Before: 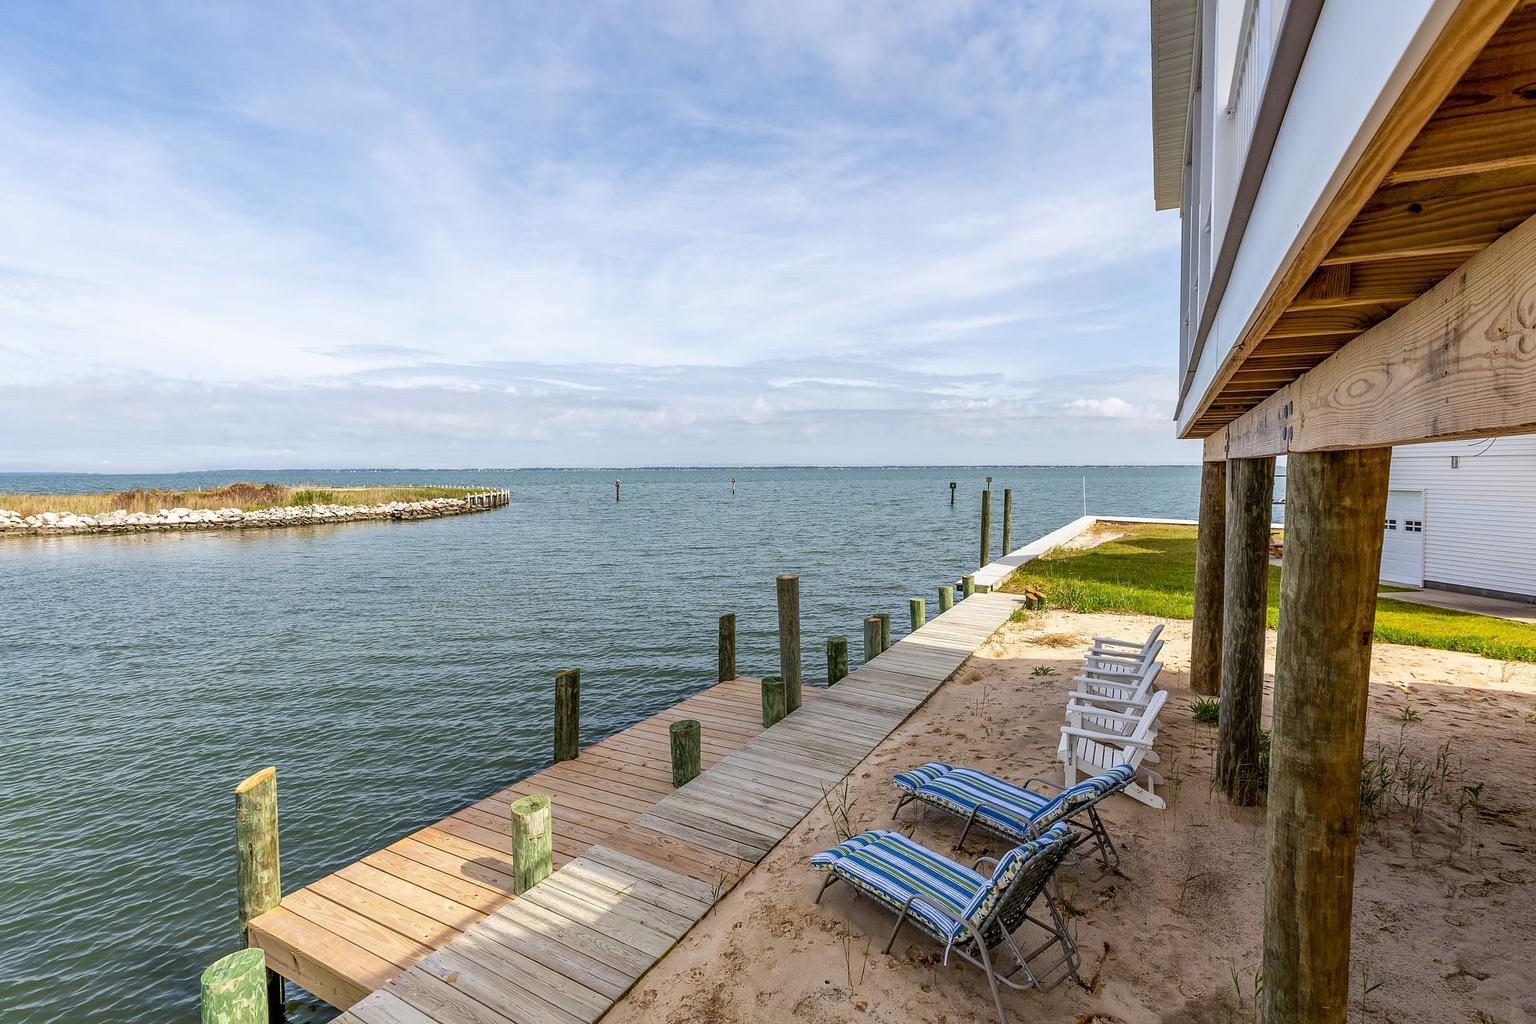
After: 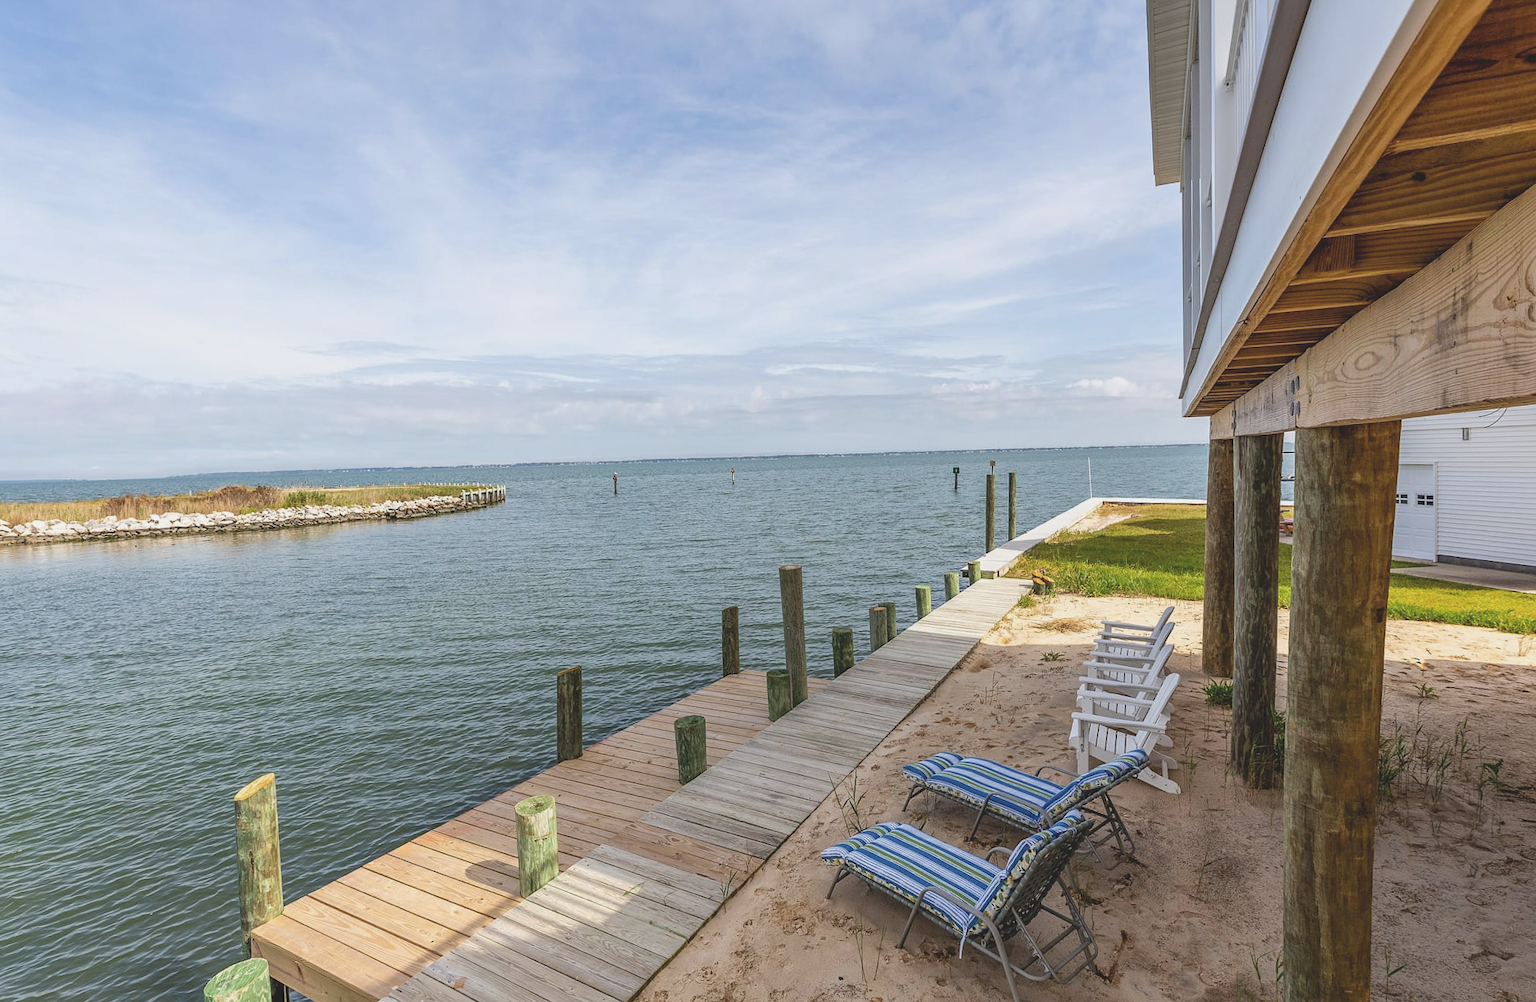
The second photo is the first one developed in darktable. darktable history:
rotate and perspective: rotation -1.42°, crop left 0.016, crop right 0.984, crop top 0.035, crop bottom 0.965
tone equalizer: on, module defaults
color balance: lift [1.01, 1, 1, 1], gamma [1.097, 1, 1, 1], gain [0.85, 1, 1, 1]
